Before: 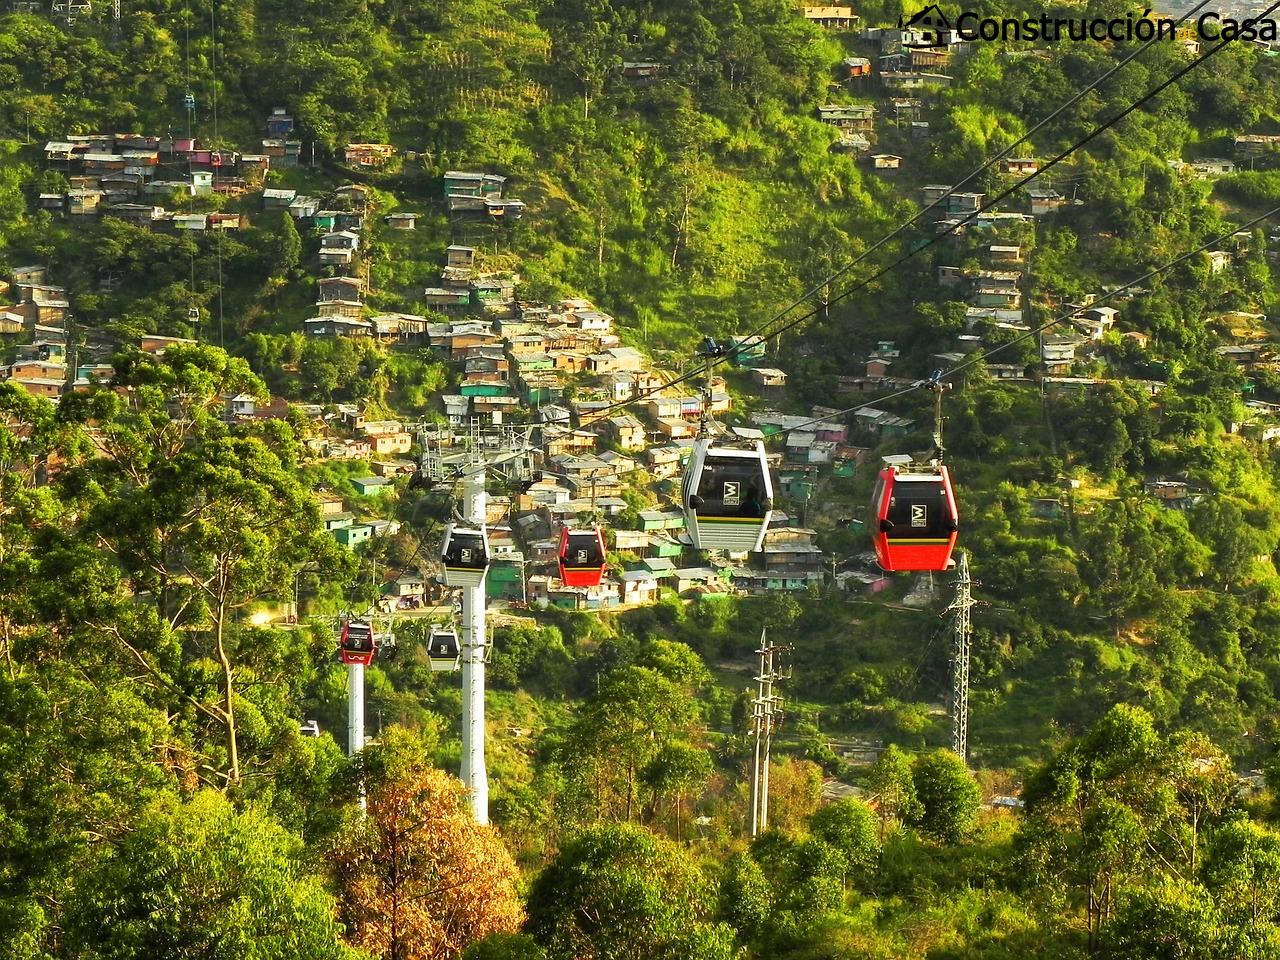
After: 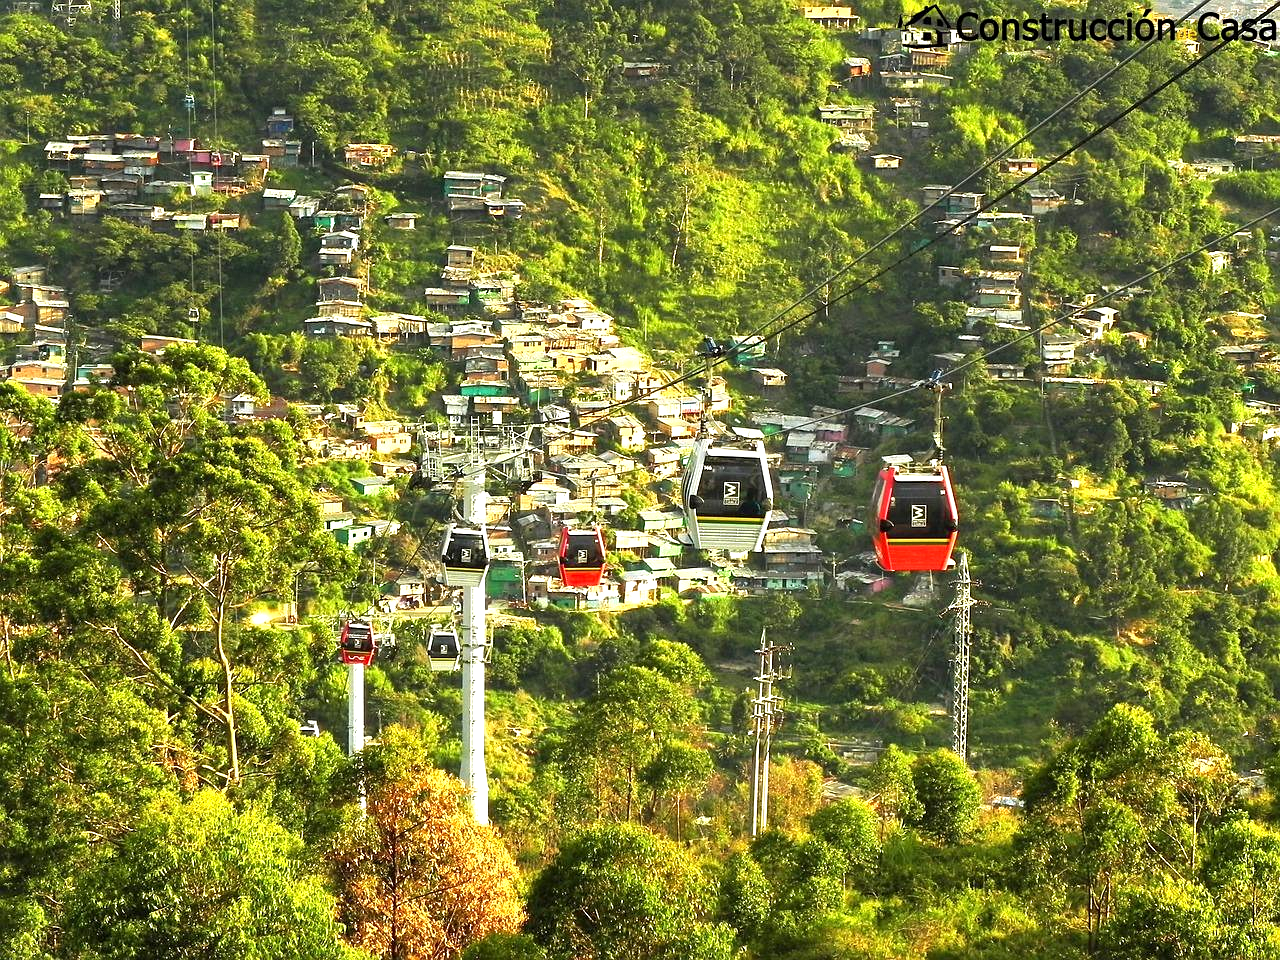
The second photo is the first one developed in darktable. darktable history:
sharpen: amount 0.2
shadows and highlights: white point adjustment 0.05, highlights color adjustment 55.9%, soften with gaussian
exposure: exposure 0.74 EV, compensate highlight preservation false
